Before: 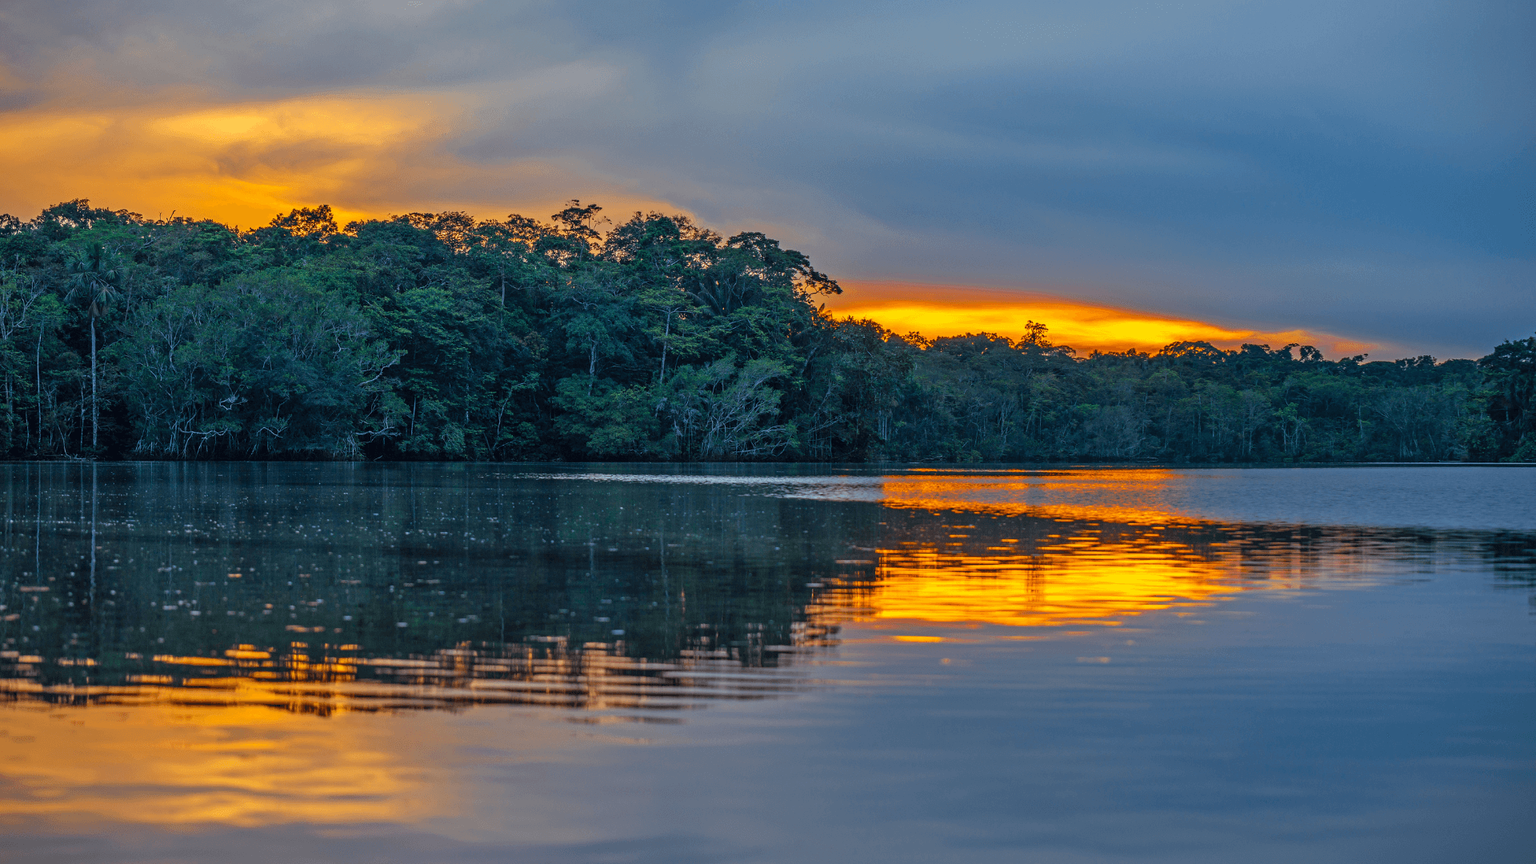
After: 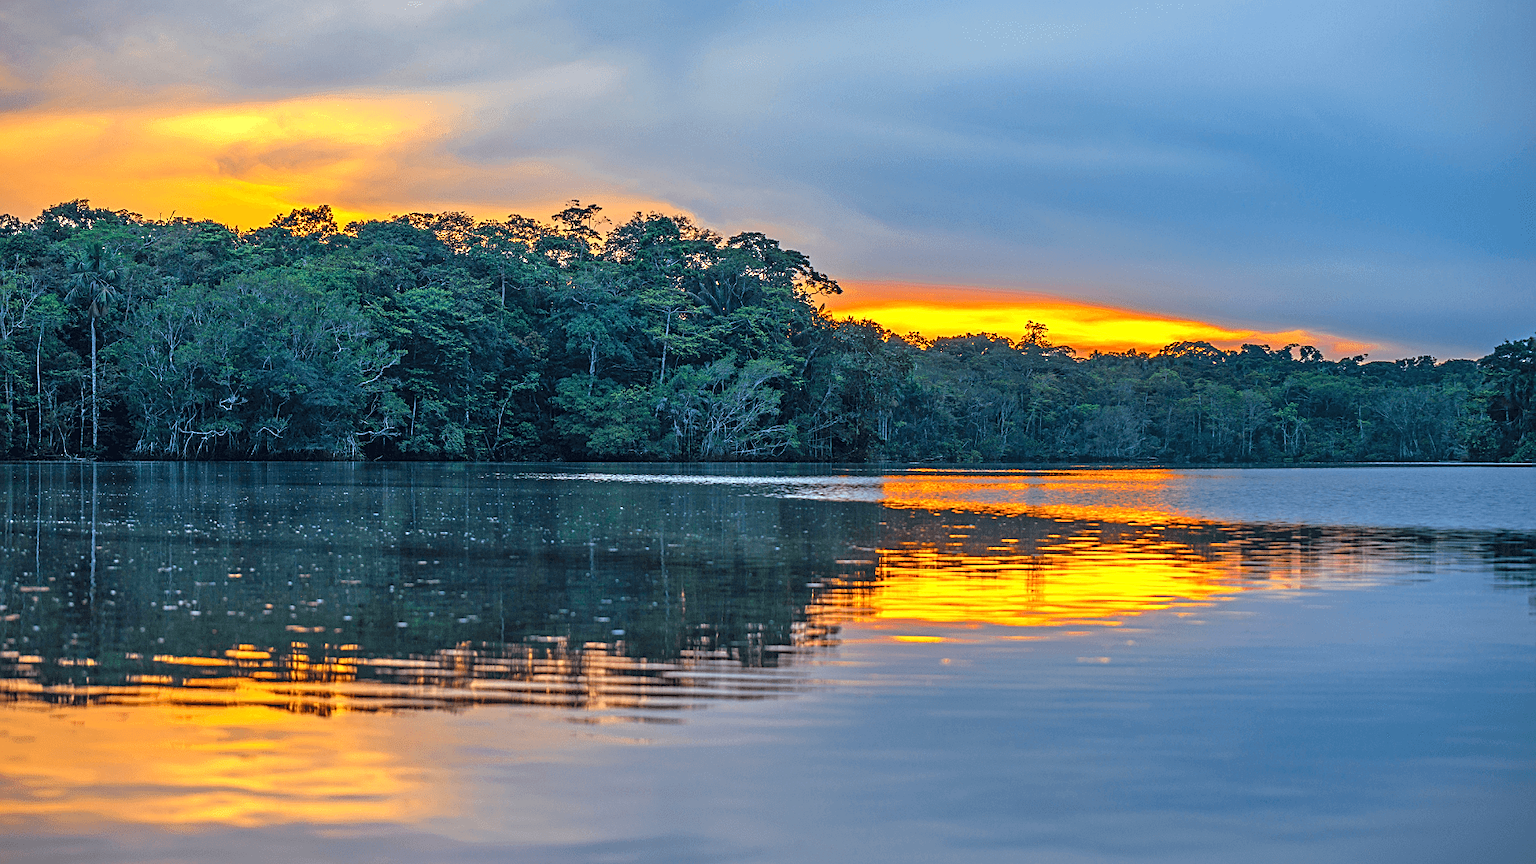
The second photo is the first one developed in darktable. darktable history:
sharpen: on, module defaults
exposure: exposure 0.785 EV, compensate highlight preservation false
